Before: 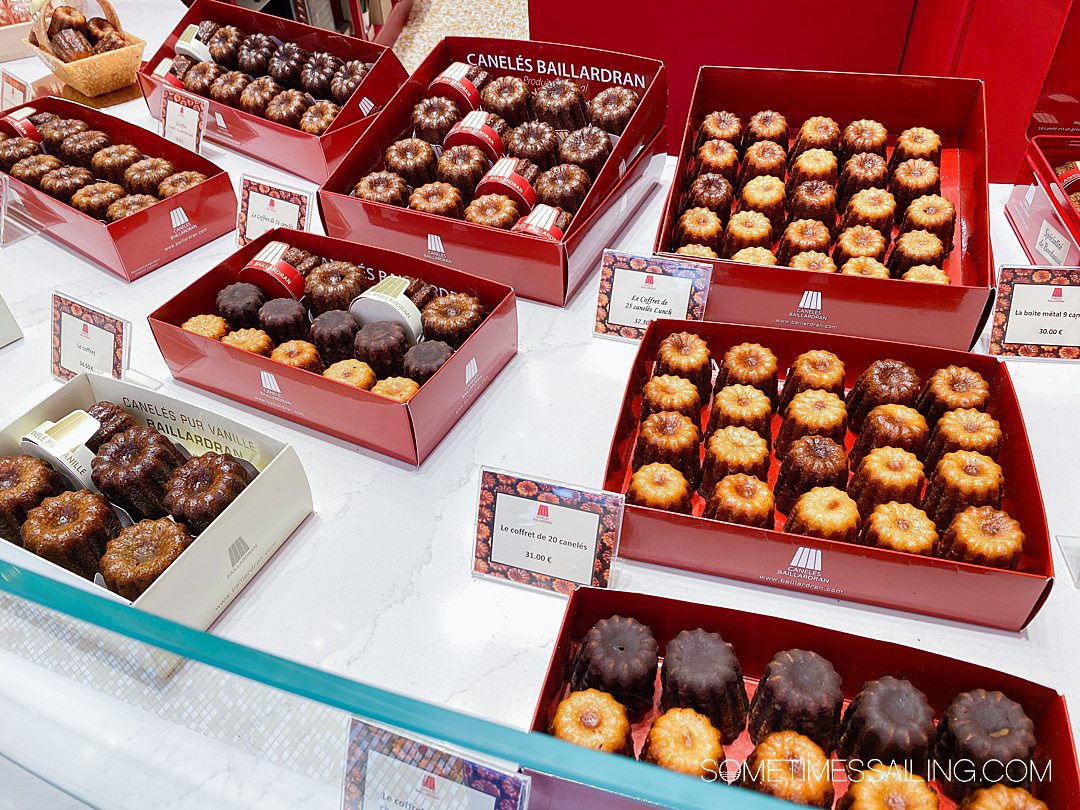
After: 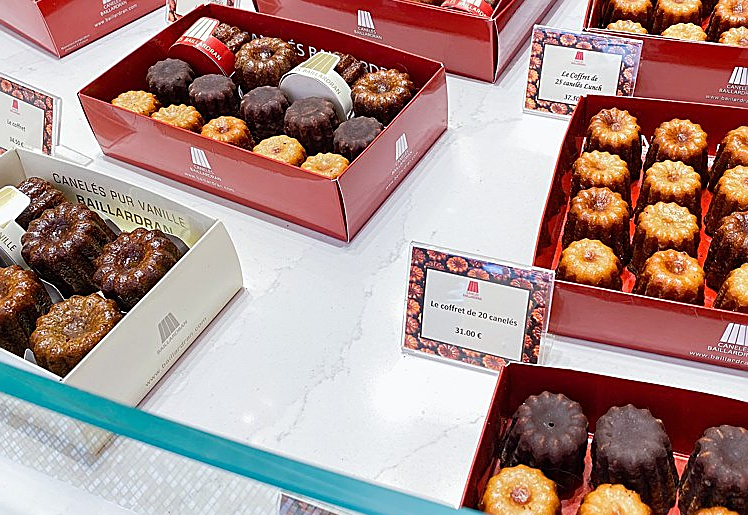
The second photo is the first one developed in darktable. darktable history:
crop: left 6.488%, top 27.668%, right 24.183%, bottom 8.656%
white balance: red 1, blue 1
sharpen: on, module defaults
